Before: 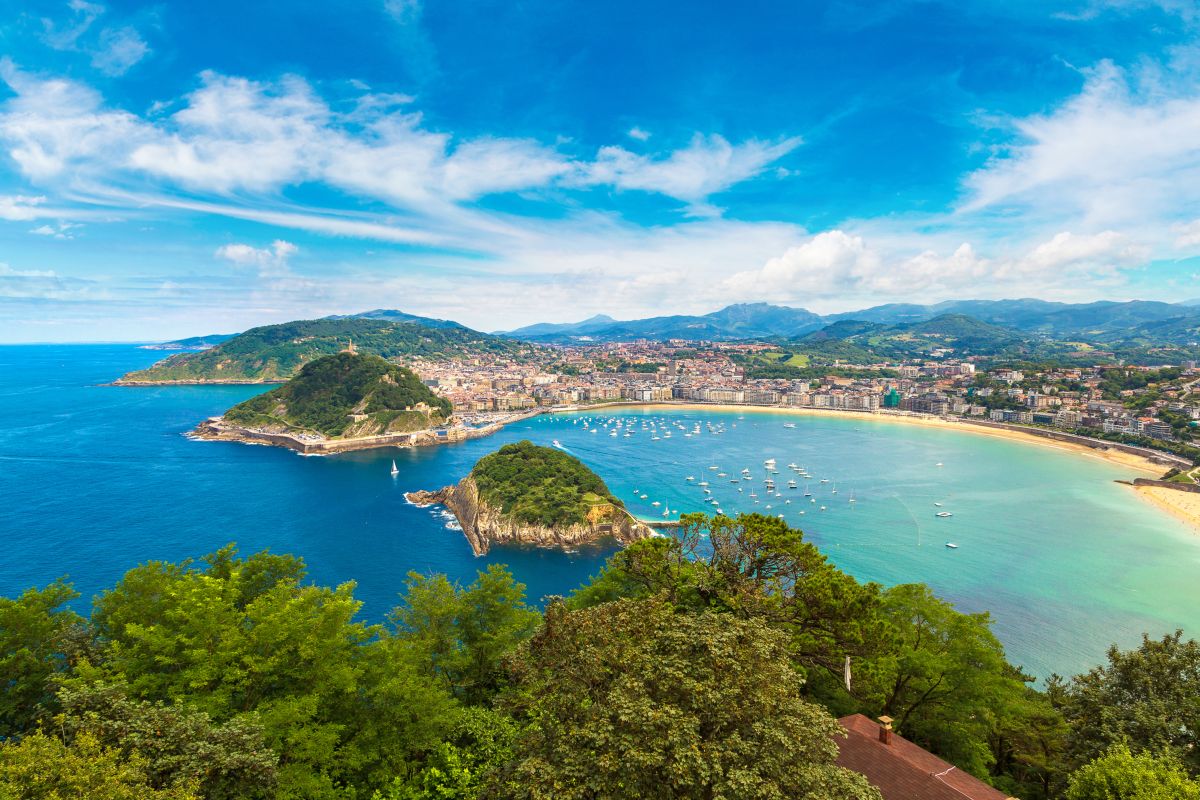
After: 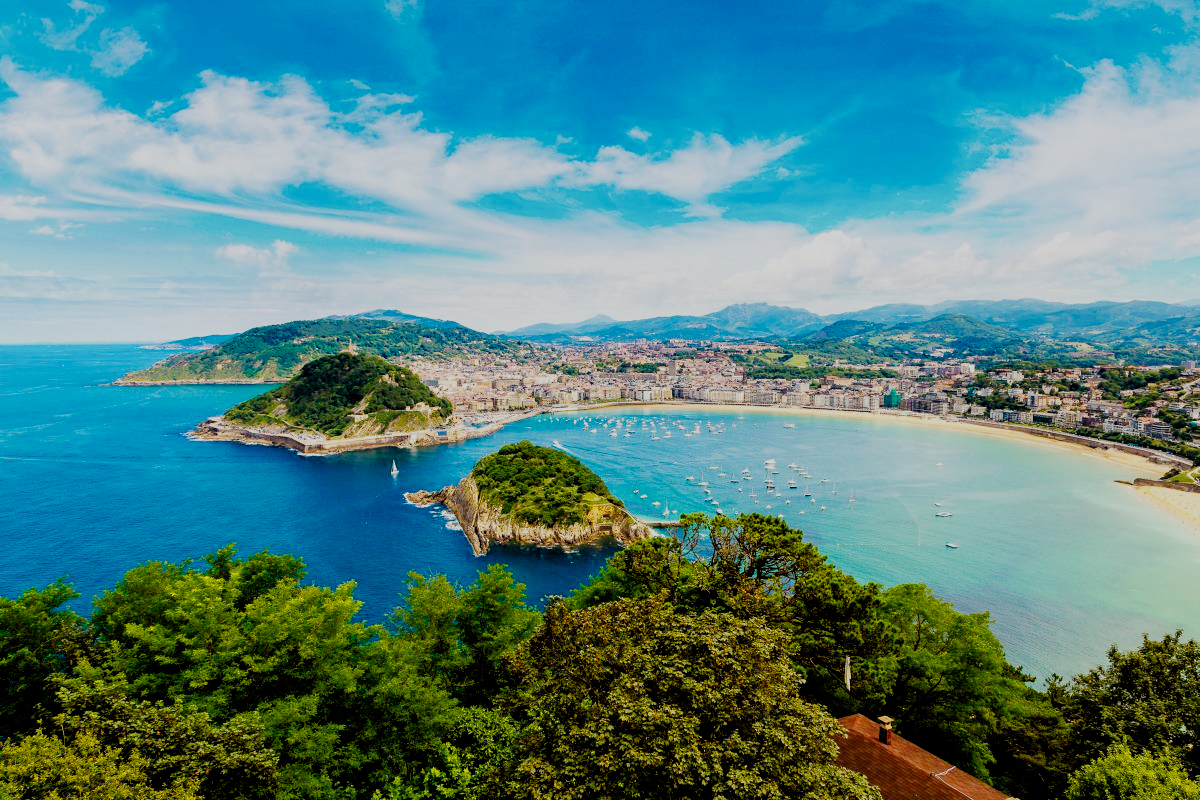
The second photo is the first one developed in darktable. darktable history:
filmic rgb: black relative exposure -3.18 EV, white relative exposure 7.06 EV, hardness 1.47, contrast 1.35, preserve chrominance no, color science v4 (2020), type of noise poissonian
